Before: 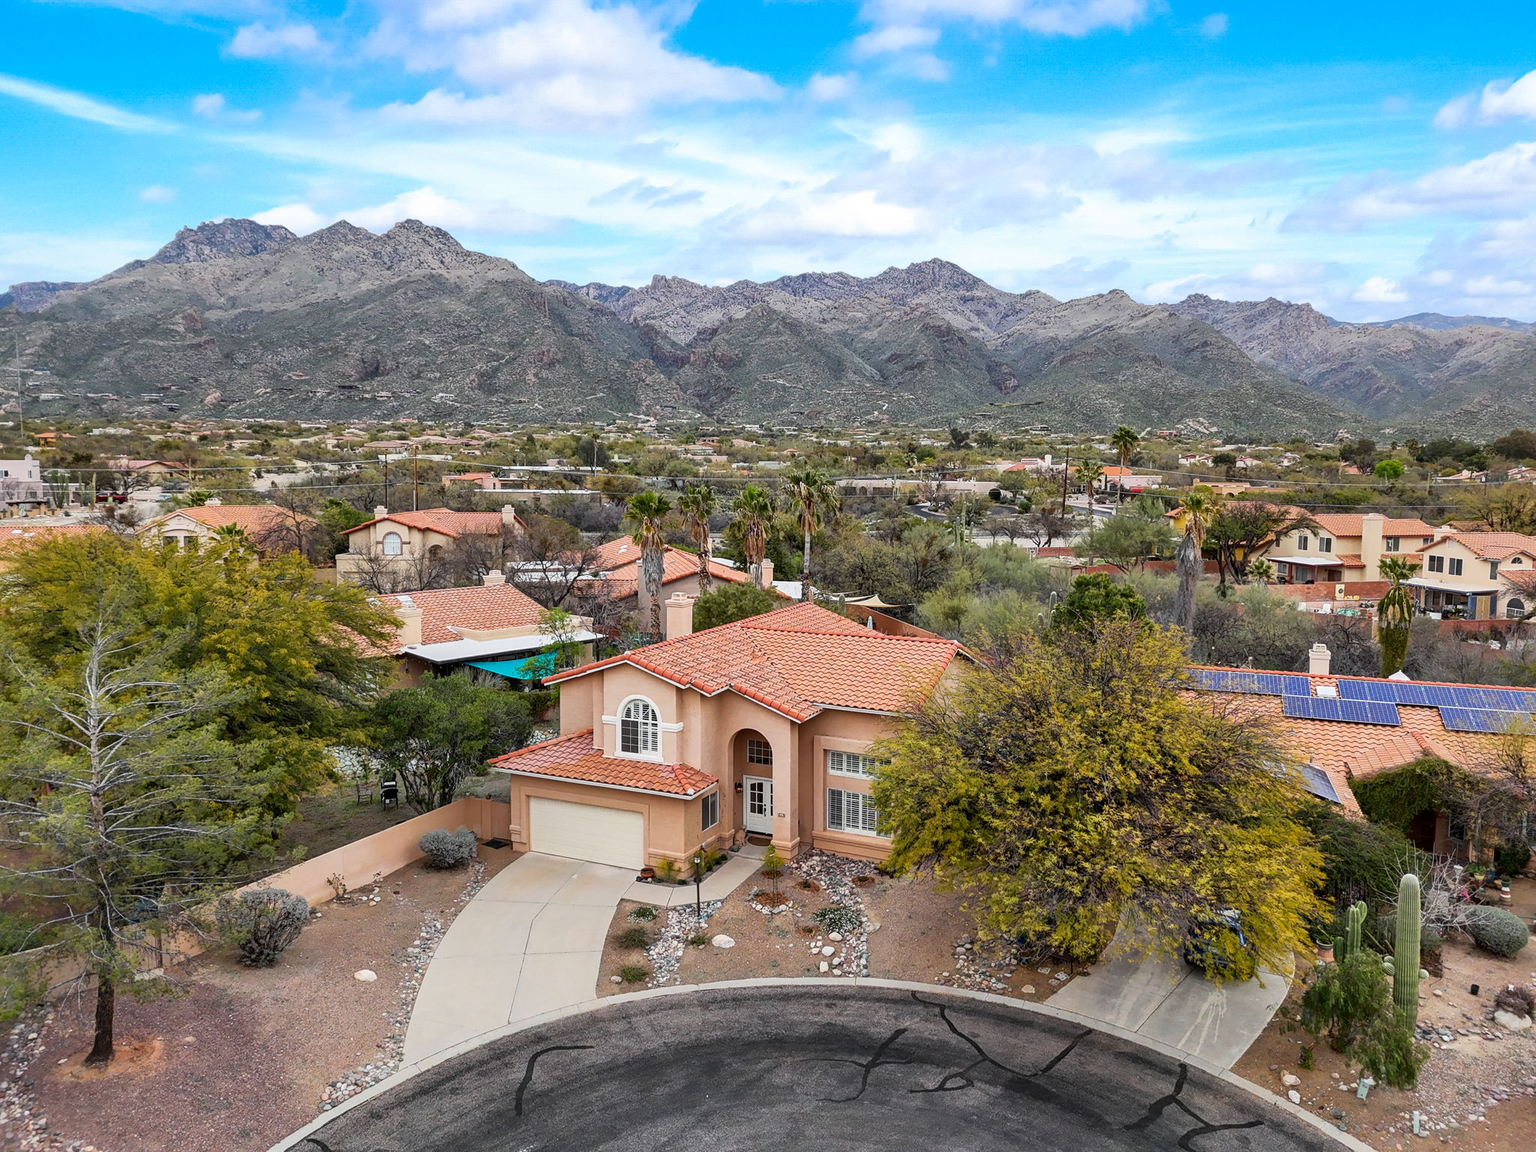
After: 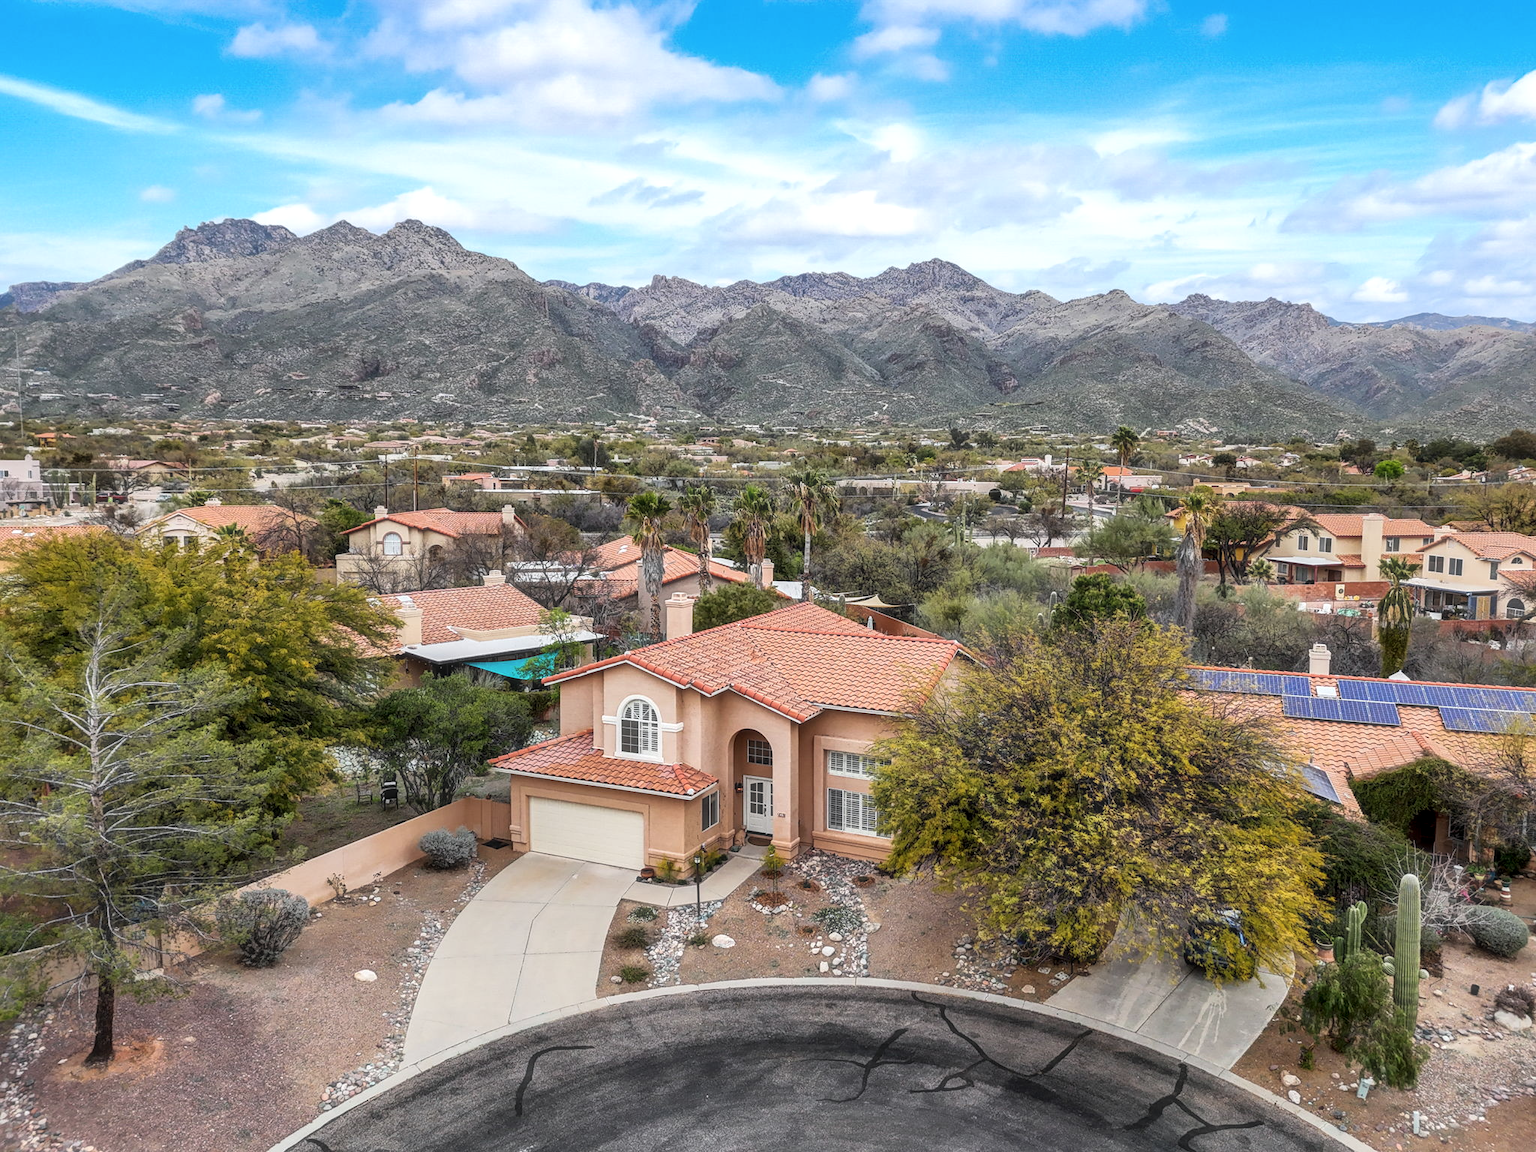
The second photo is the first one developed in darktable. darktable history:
haze removal: strength -0.108, adaptive false
local contrast: on, module defaults
